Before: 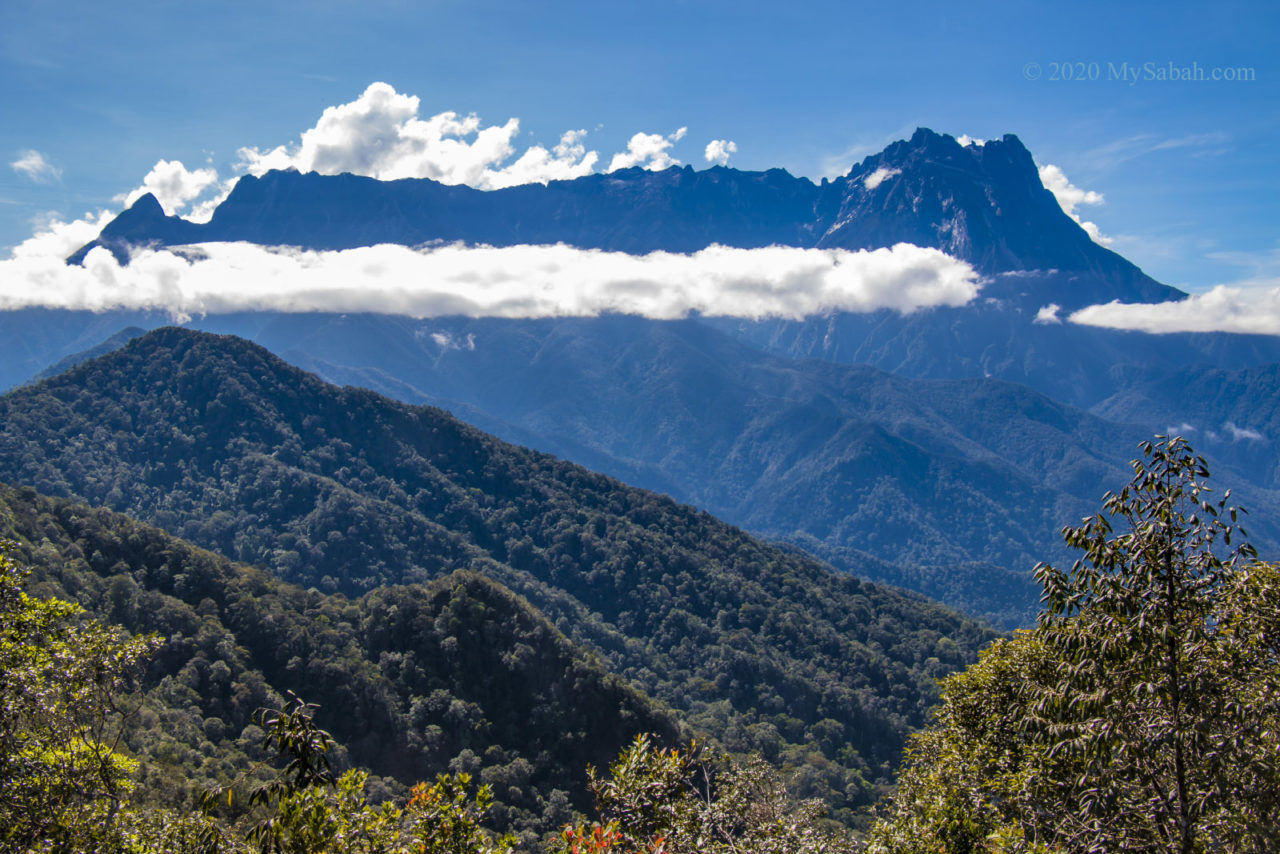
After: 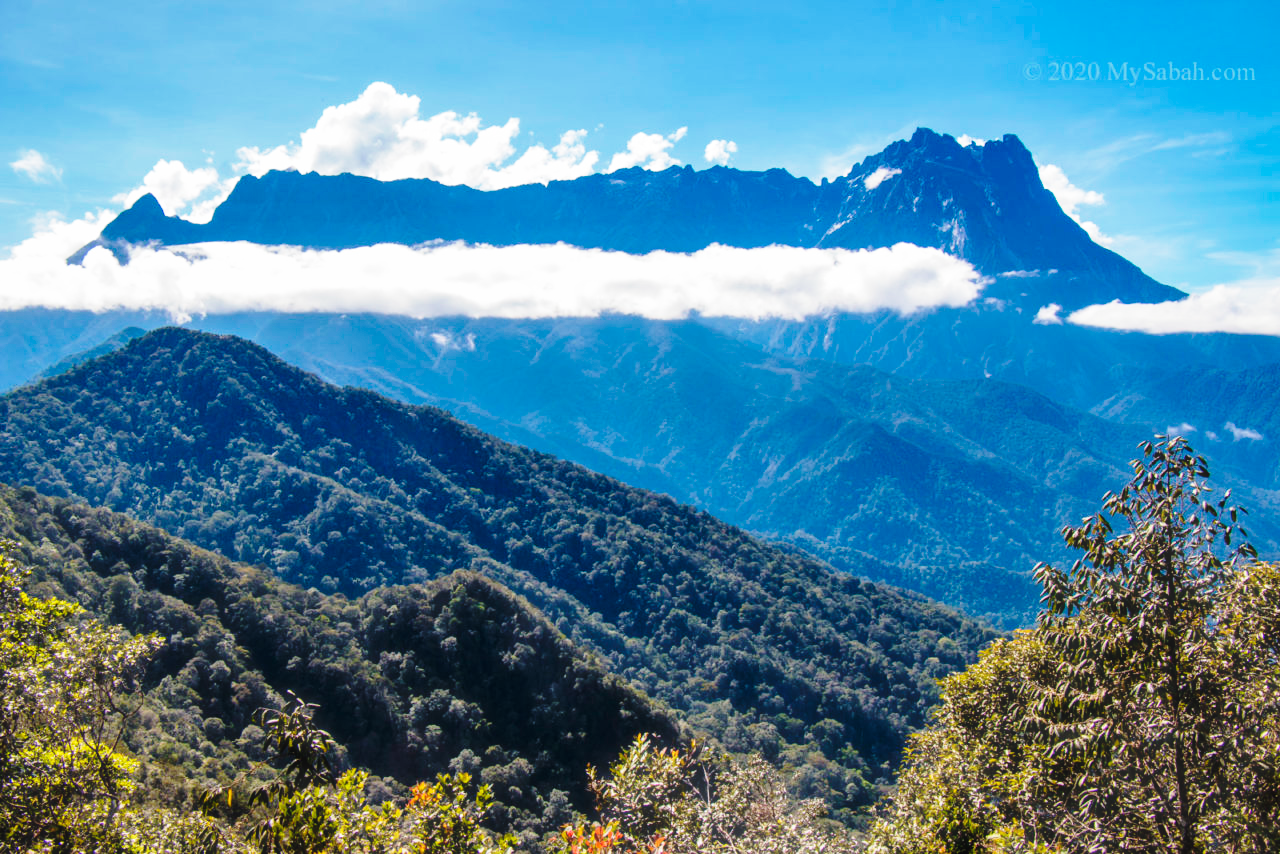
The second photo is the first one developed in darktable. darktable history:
base curve: curves: ch0 [(0, 0) (0.028, 0.03) (0.121, 0.232) (0.46, 0.748) (0.859, 0.968) (1, 1)], preserve colors none
haze removal: strength -0.1, adaptive false
